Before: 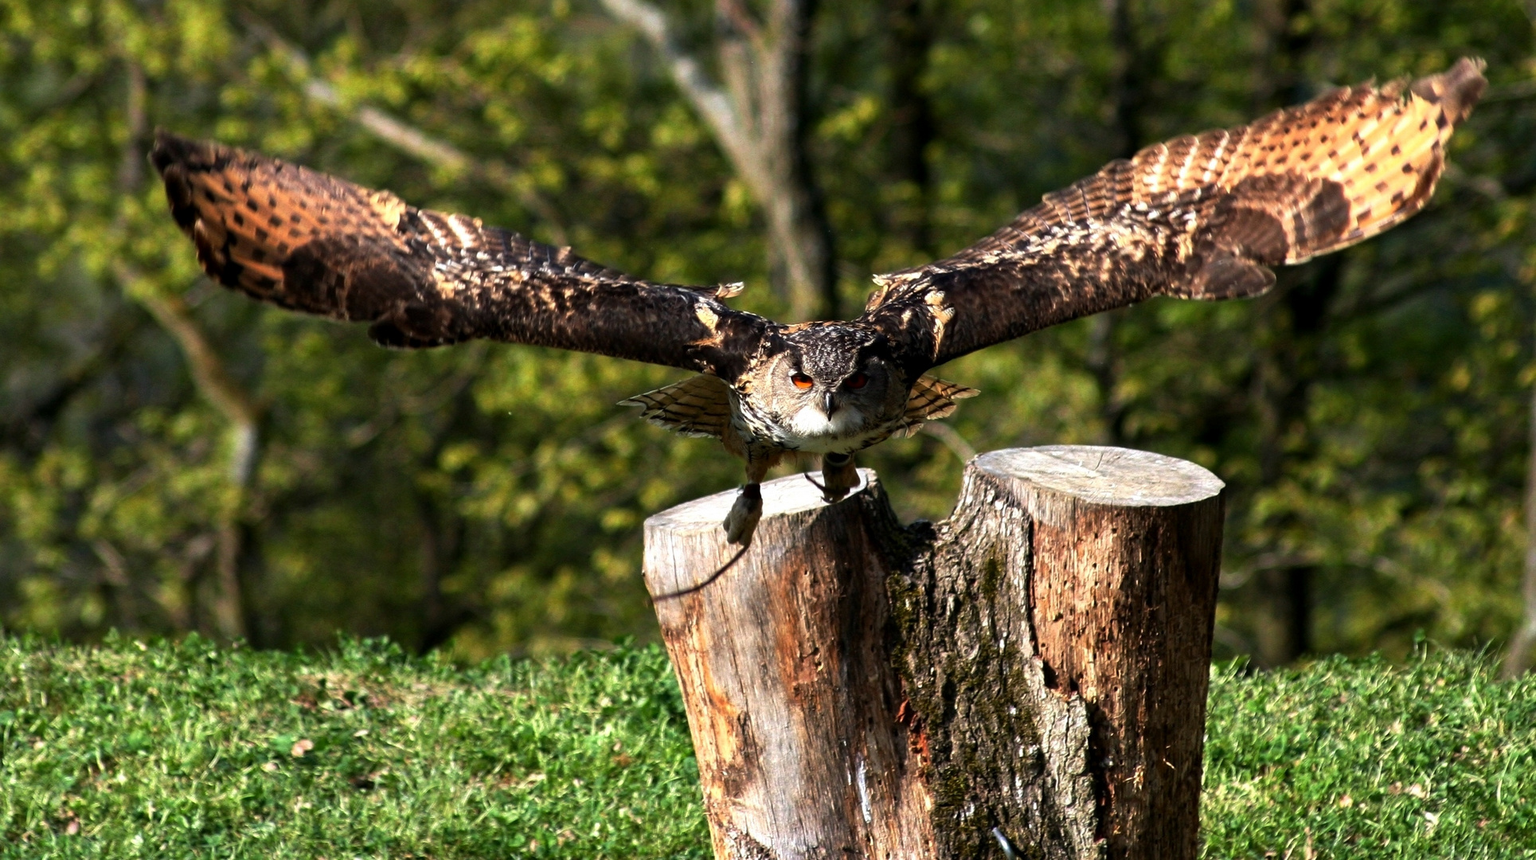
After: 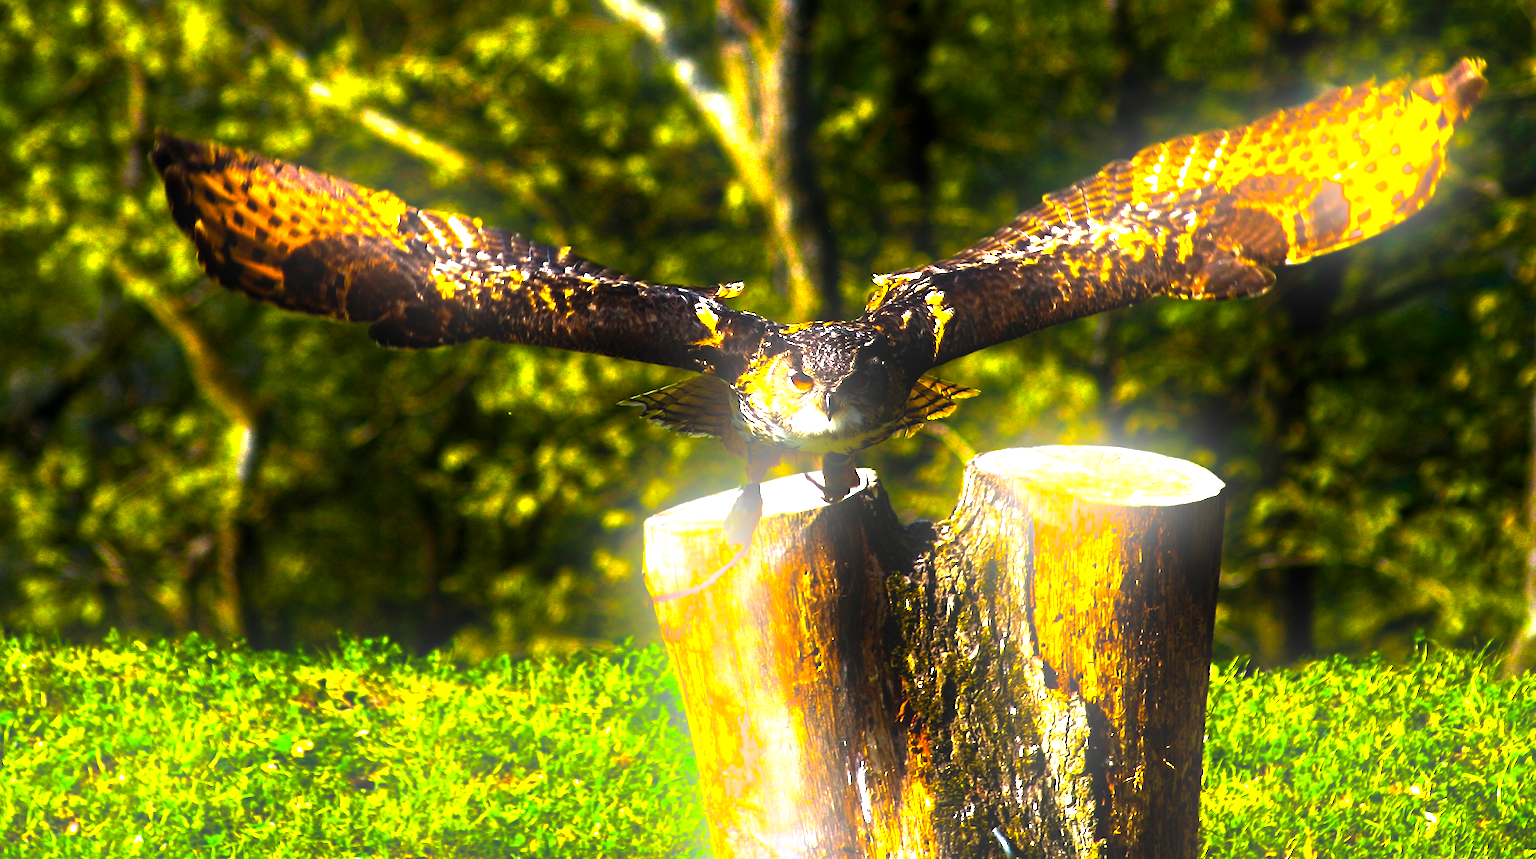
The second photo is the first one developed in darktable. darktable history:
color balance rgb: linear chroma grading › shadows -30%, linear chroma grading › global chroma 35%, perceptual saturation grading › global saturation 75%, perceptual saturation grading › shadows -30%, perceptual brilliance grading › highlights 75%, perceptual brilliance grading › shadows -30%, global vibrance 35%
bloom: size 13.65%, threshold 98.39%, strength 4.82%
